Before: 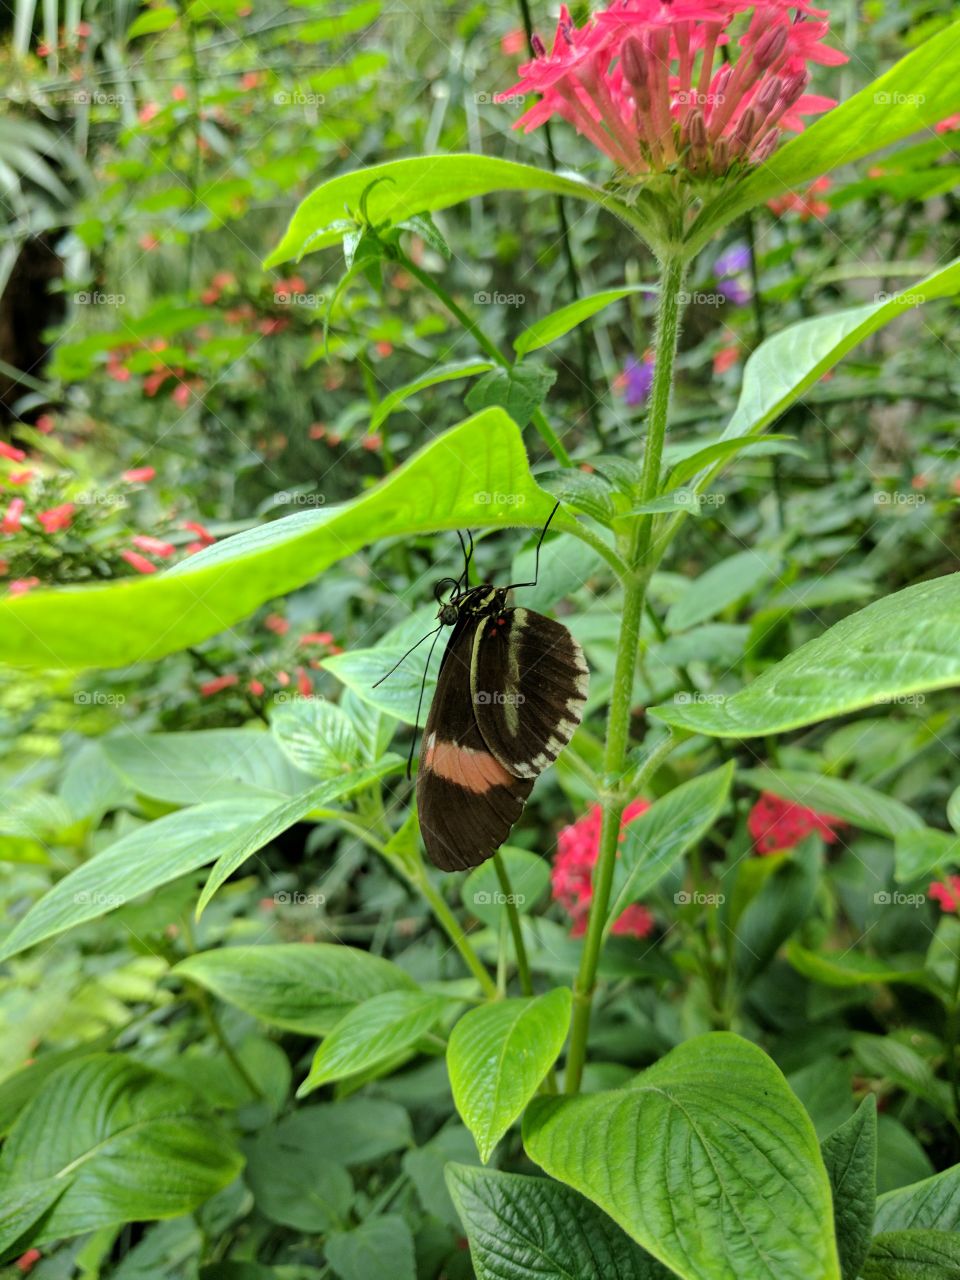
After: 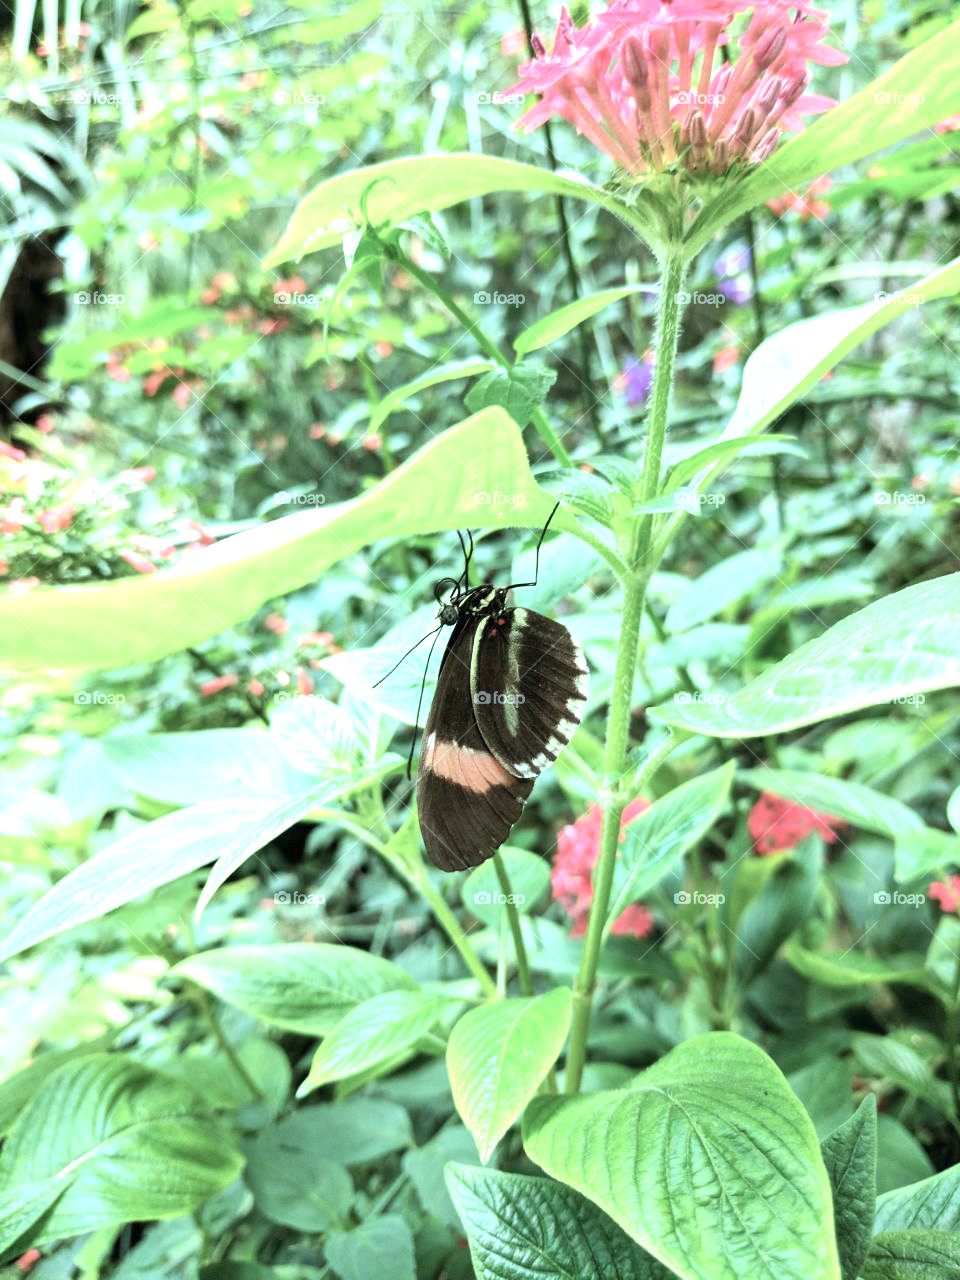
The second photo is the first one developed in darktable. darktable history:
color correction: highlights a* -12.64, highlights b* -18.1, saturation 0.7
exposure: black level correction 0, exposure 1.4 EV, compensate highlight preservation false
